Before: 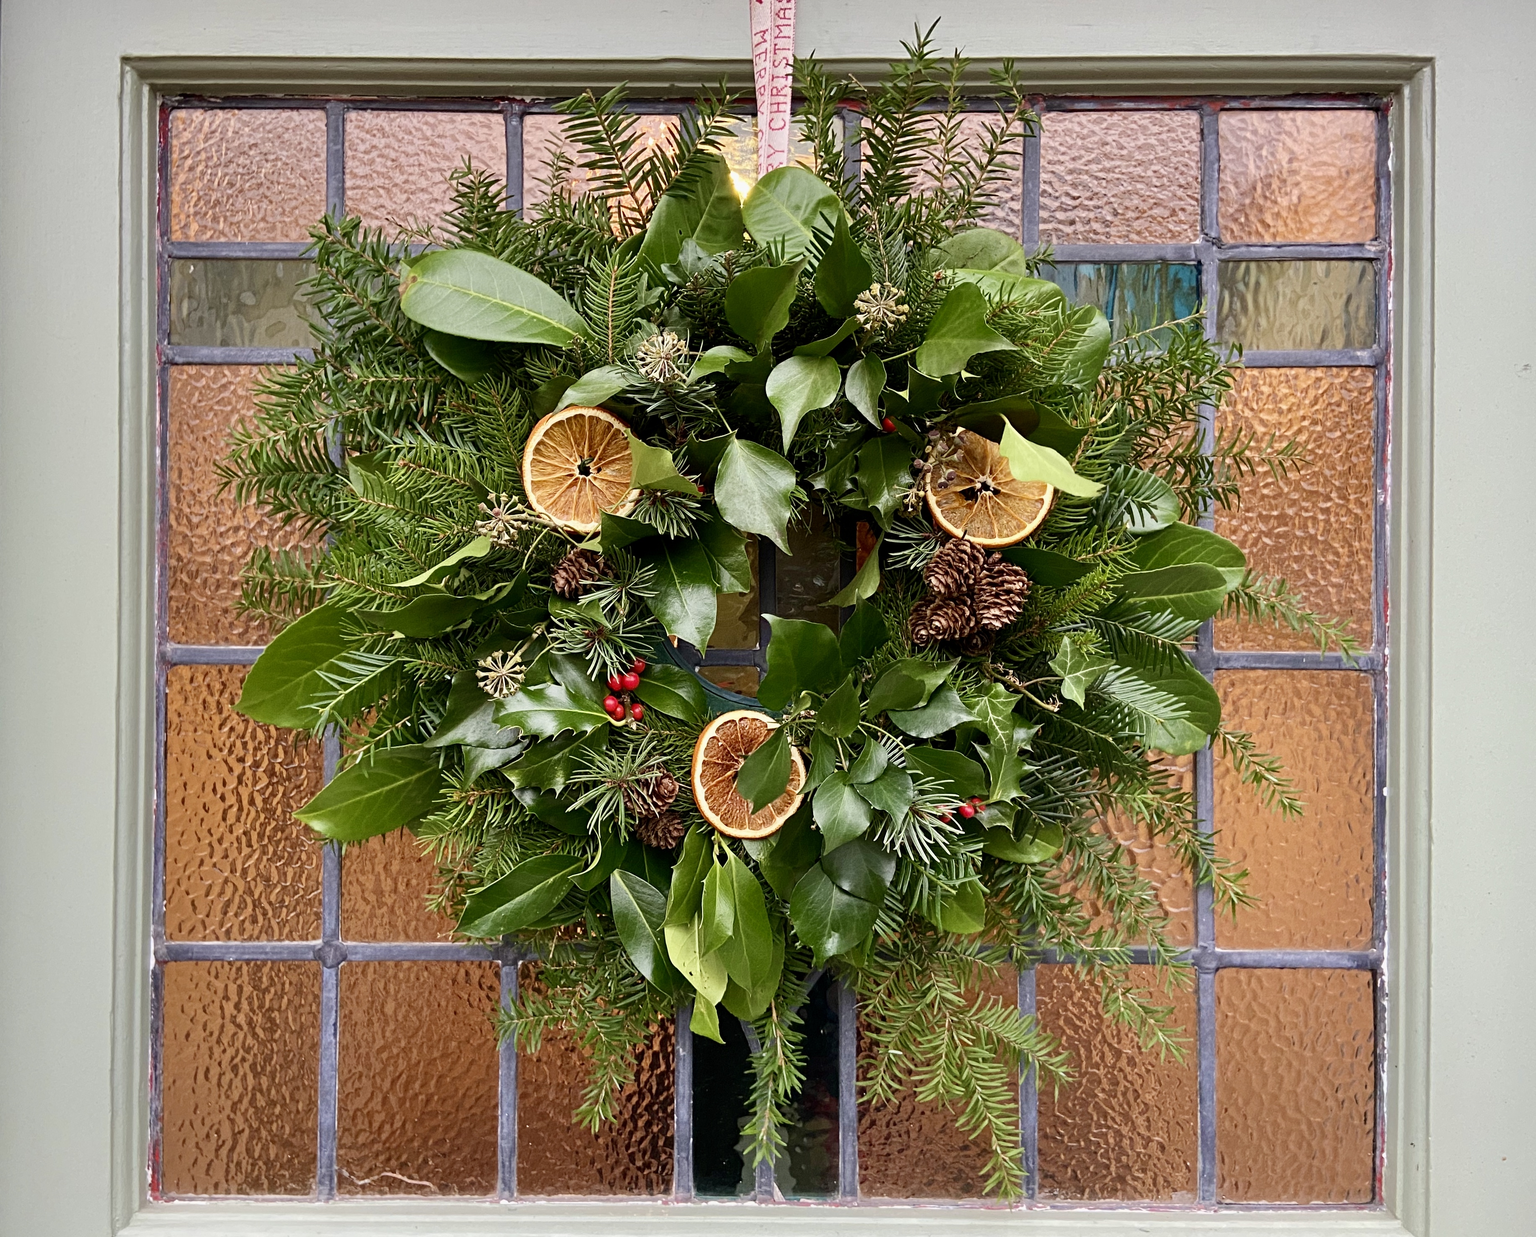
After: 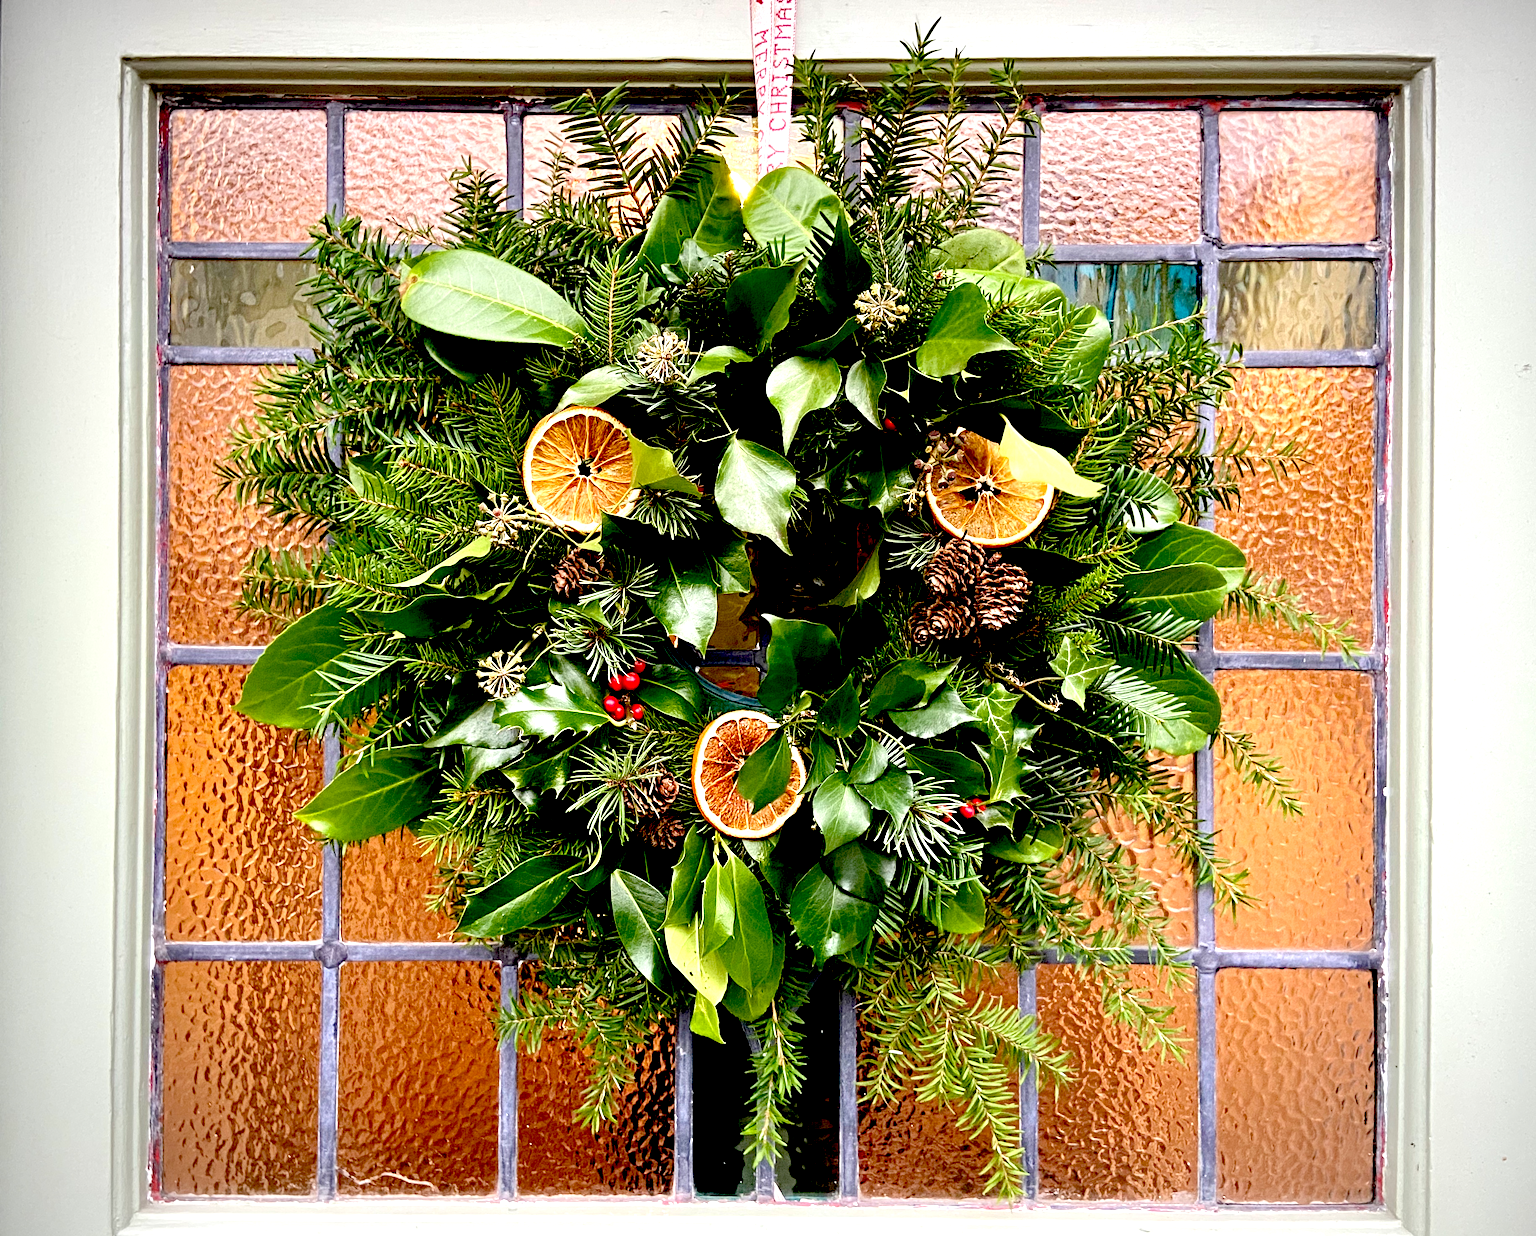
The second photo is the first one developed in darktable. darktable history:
vignetting: fall-off radius 60.92%
exposure: black level correction 0.035, exposure 0.9 EV, compensate highlight preservation false
